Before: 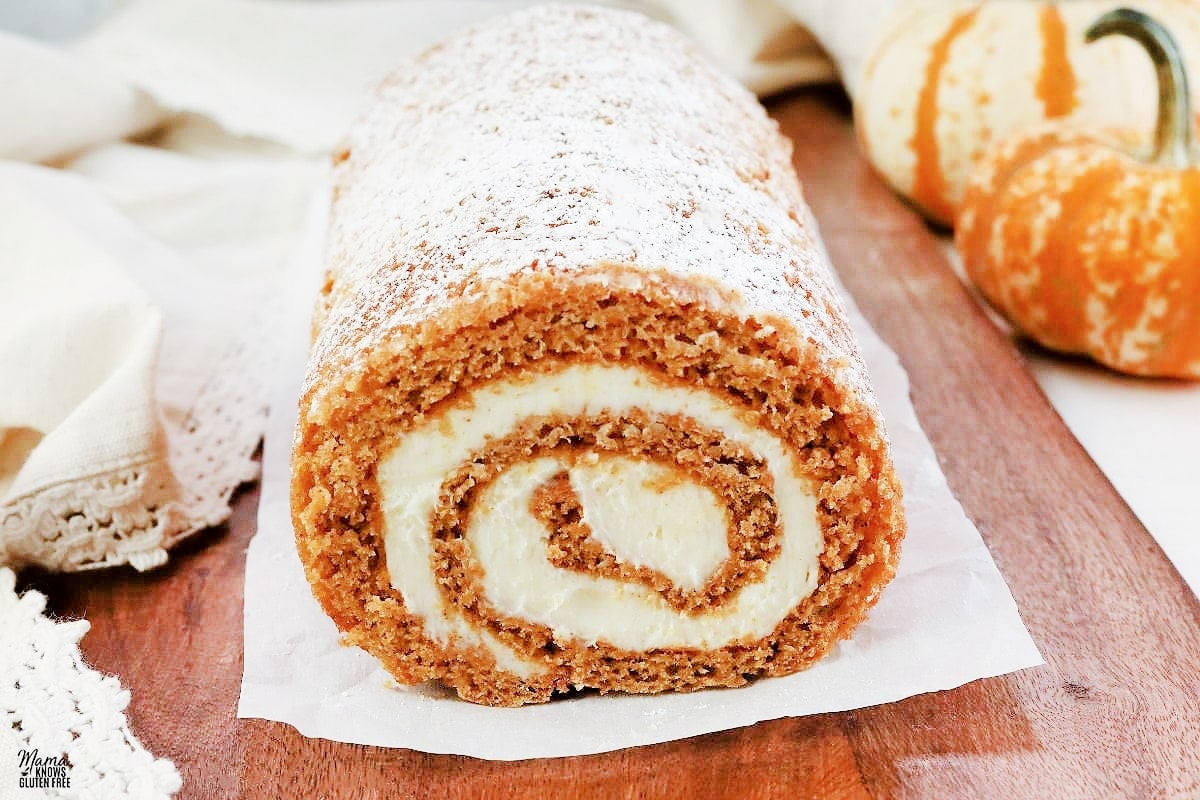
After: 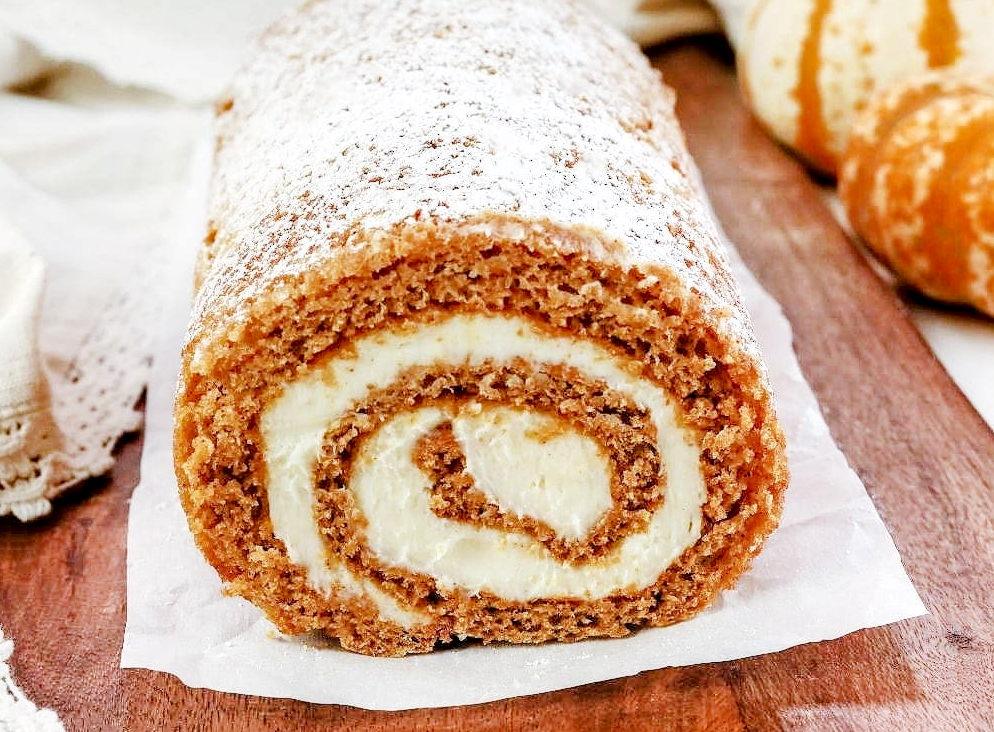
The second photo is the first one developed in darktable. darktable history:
crop: left 9.807%, top 6.259%, right 7.334%, bottom 2.177%
local contrast: highlights 40%, shadows 60%, detail 136%, midtone range 0.514
haze removal: compatibility mode true, adaptive false
